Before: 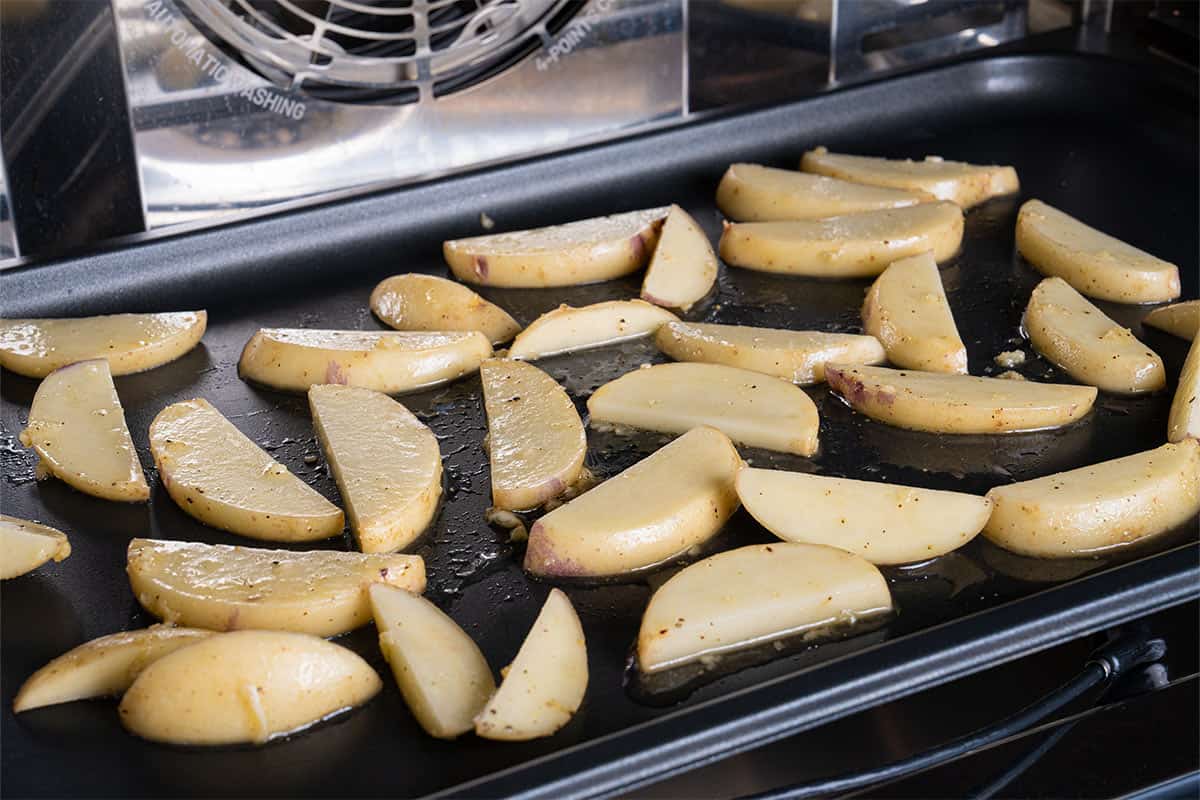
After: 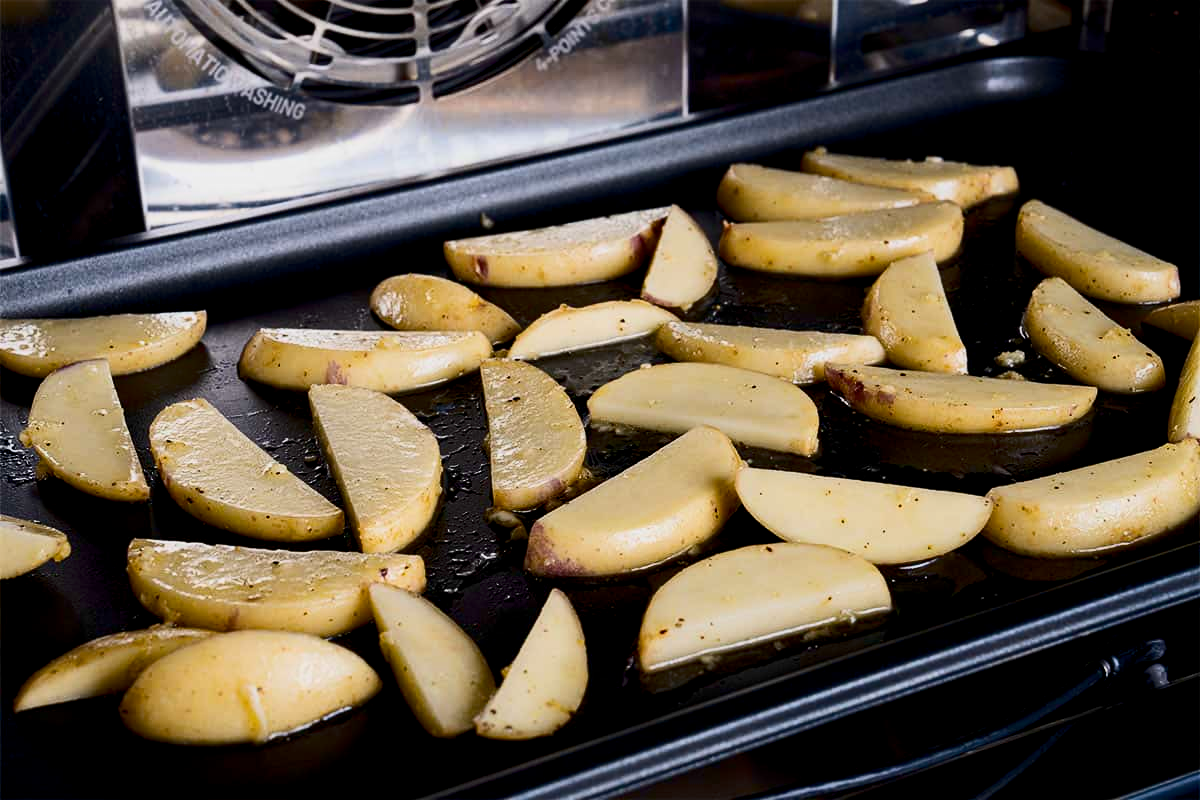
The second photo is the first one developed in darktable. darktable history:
exposure: black level correction 0.011, exposure -0.471 EV, compensate highlight preservation false
contrast brightness saturation: contrast 0.297
color balance rgb: perceptual saturation grading › global saturation 17.868%, global vibrance 20%
